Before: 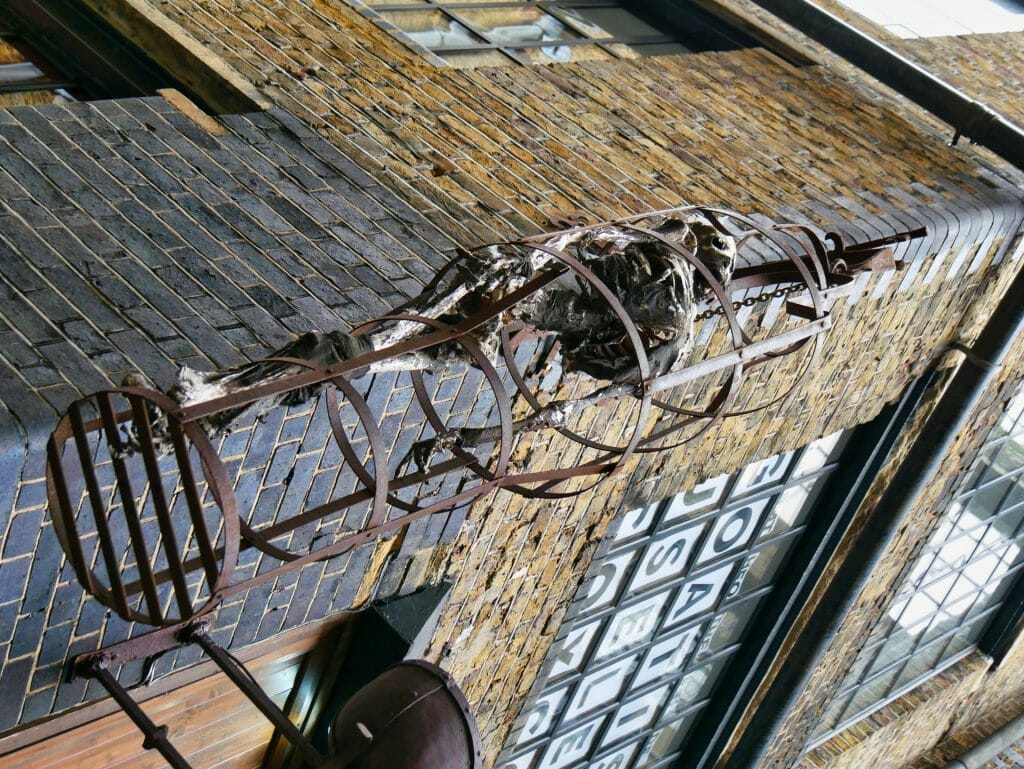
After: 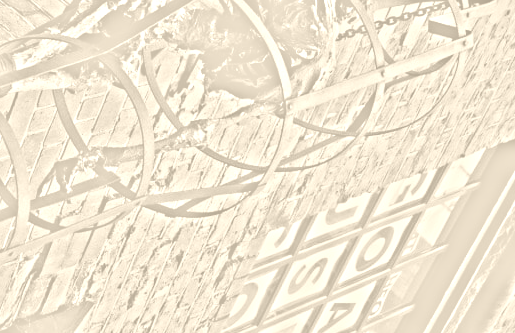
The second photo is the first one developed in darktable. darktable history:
contrast brightness saturation: contrast 0.05
crop: left 35.03%, top 36.625%, right 14.663%, bottom 20.057%
exposure: black level correction 0.016, exposure -0.009 EV, compensate highlight preservation false
highpass: sharpness 25.84%, contrast boost 14.94%
tone equalizer: -8 EV -0.75 EV, -7 EV -0.7 EV, -6 EV -0.6 EV, -5 EV -0.4 EV, -3 EV 0.4 EV, -2 EV 0.6 EV, -1 EV 0.7 EV, +0 EV 0.75 EV, edges refinement/feathering 500, mask exposure compensation -1.57 EV, preserve details no
color balance rgb: linear chroma grading › global chroma 15%, perceptual saturation grading › global saturation 30%
rgb levels: mode RGB, independent channels, levels [[0, 0.5, 1], [0, 0.521, 1], [0, 0.536, 1]]
colorize: hue 36°, saturation 71%, lightness 80.79%
